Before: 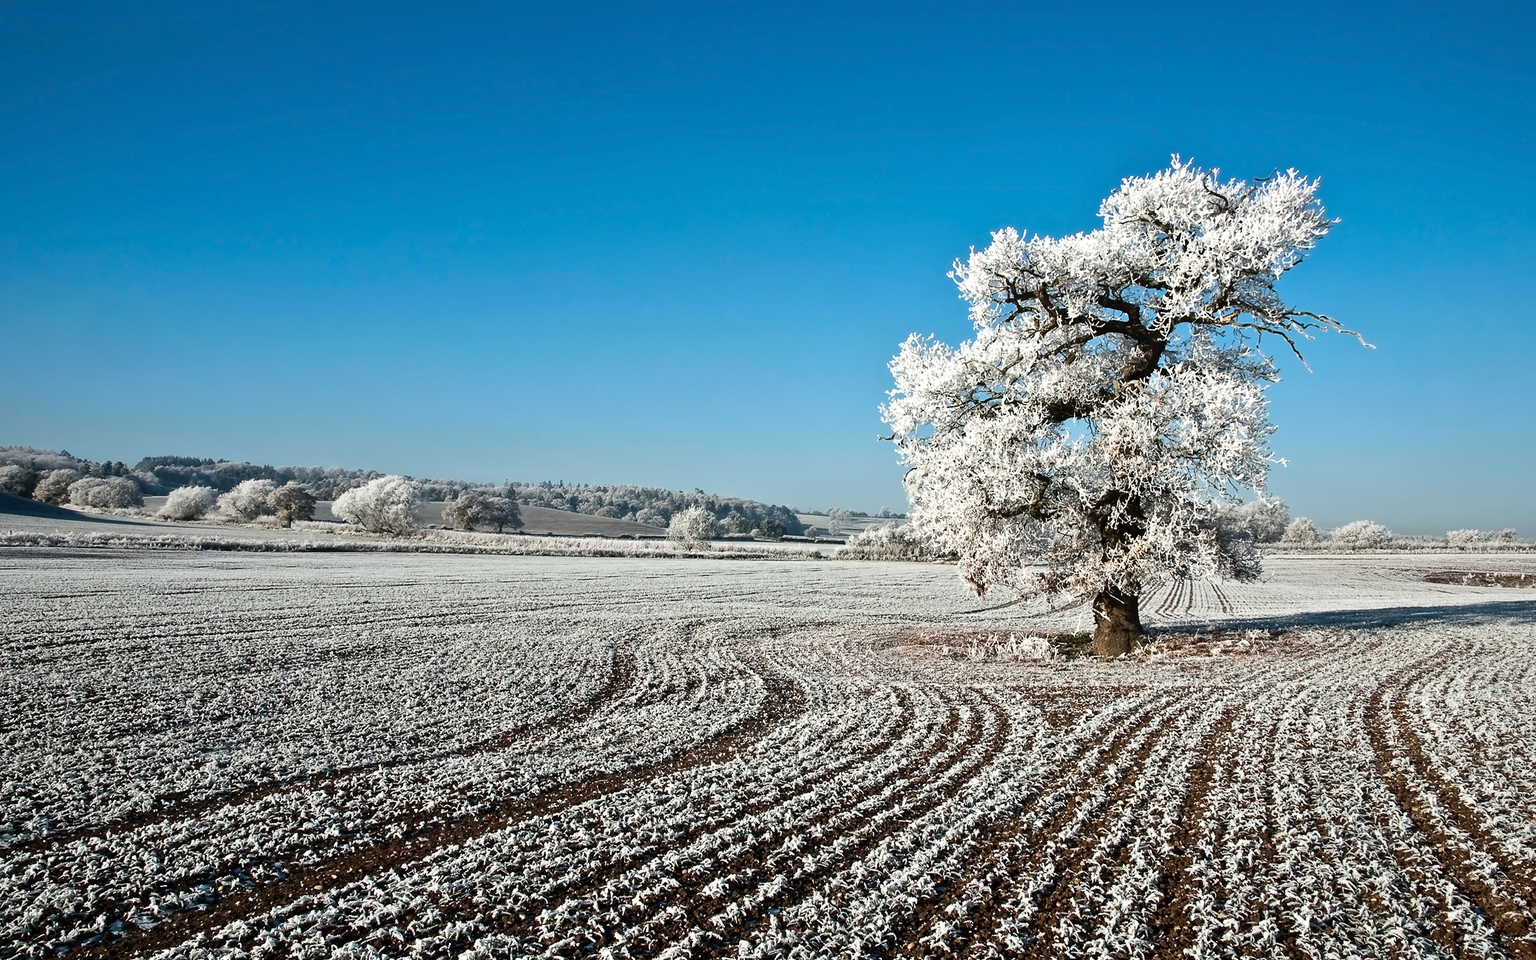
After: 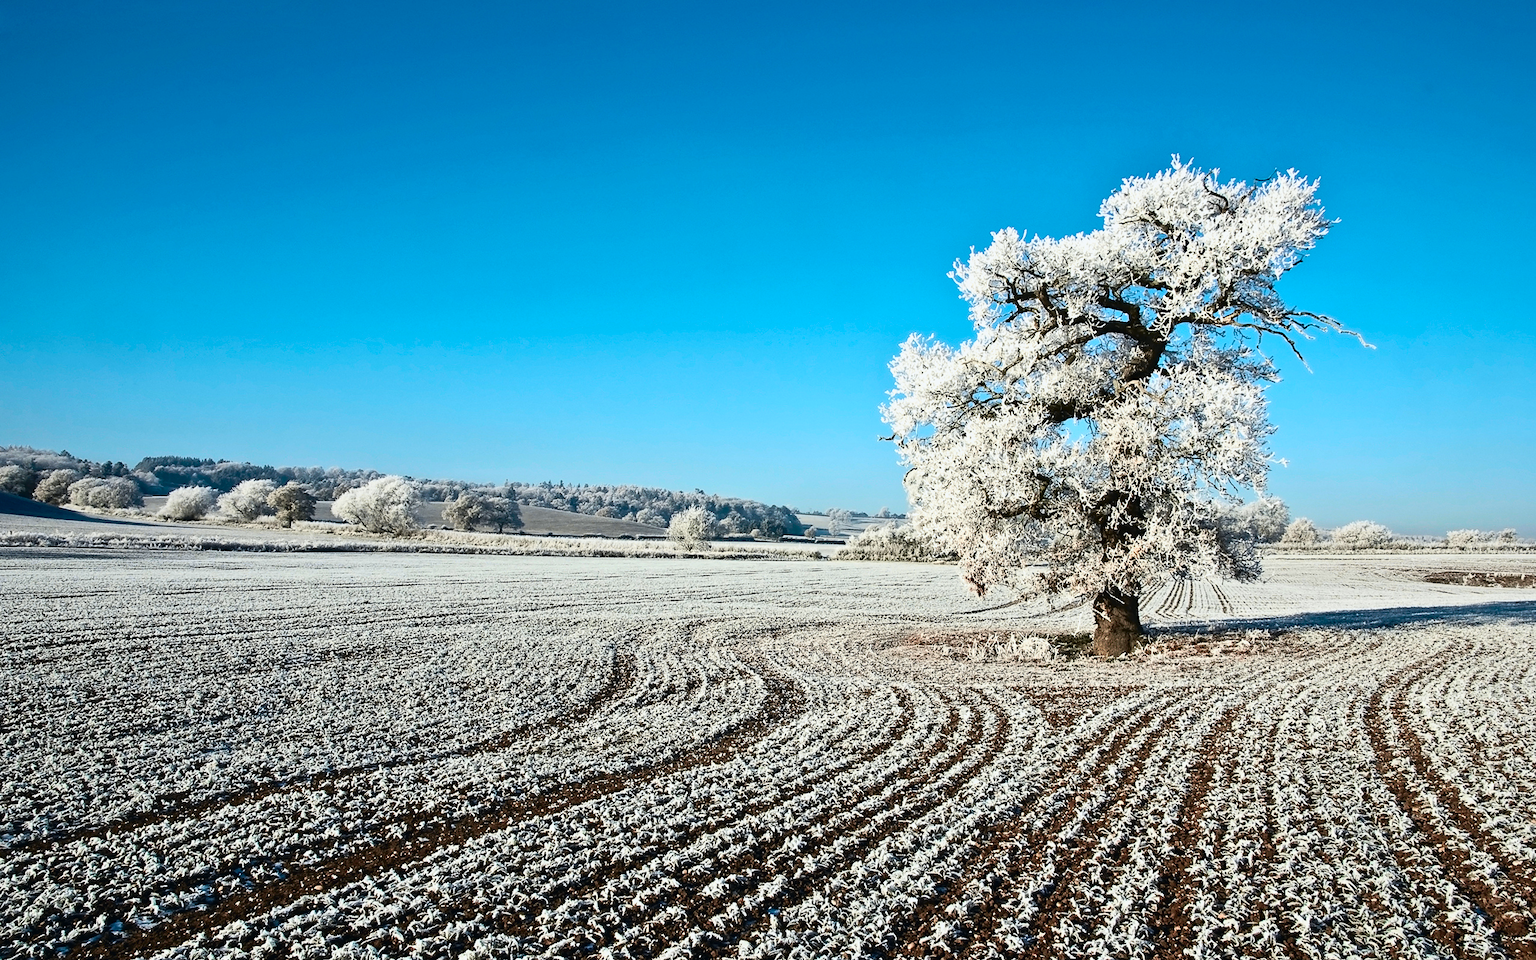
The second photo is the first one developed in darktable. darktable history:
tone curve: curves: ch0 [(0, 0.013) (0.104, 0.103) (0.258, 0.267) (0.448, 0.487) (0.709, 0.794) (0.886, 0.922) (0.994, 0.971)]; ch1 [(0, 0) (0.335, 0.298) (0.446, 0.413) (0.488, 0.484) (0.515, 0.508) (0.566, 0.593) (0.635, 0.661) (1, 1)]; ch2 [(0, 0) (0.314, 0.301) (0.437, 0.403) (0.502, 0.494) (0.528, 0.54) (0.557, 0.559) (0.612, 0.62) (0.715, 0.691) (1, 1)], color space Lab, independent channels
base curve: preserve colors none
